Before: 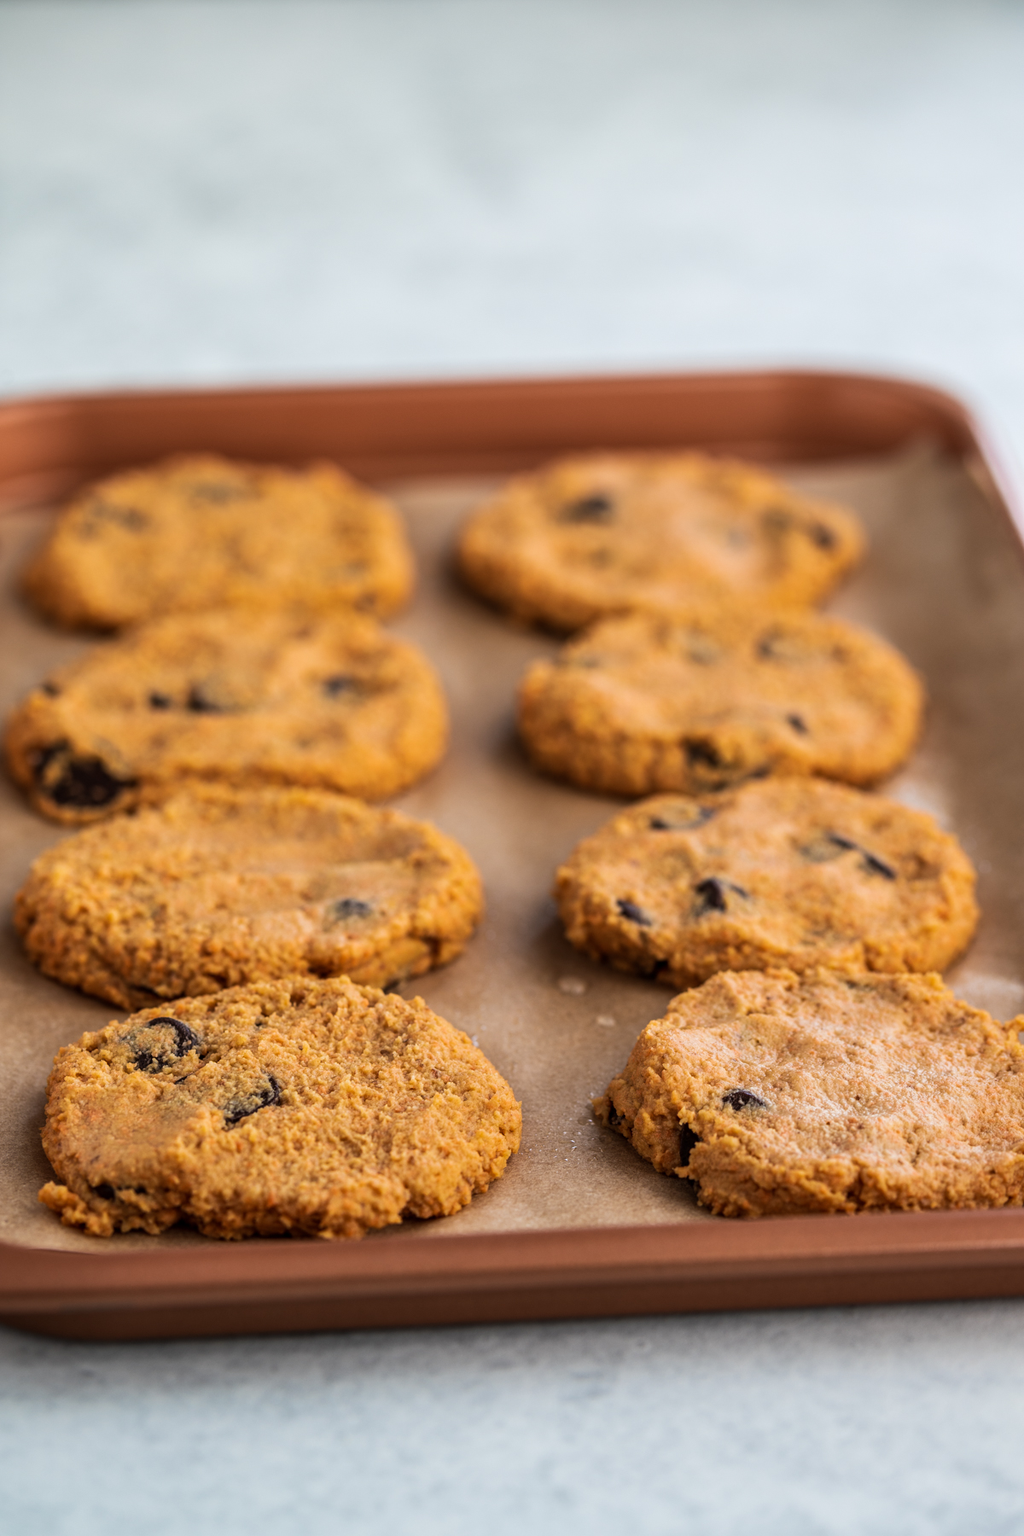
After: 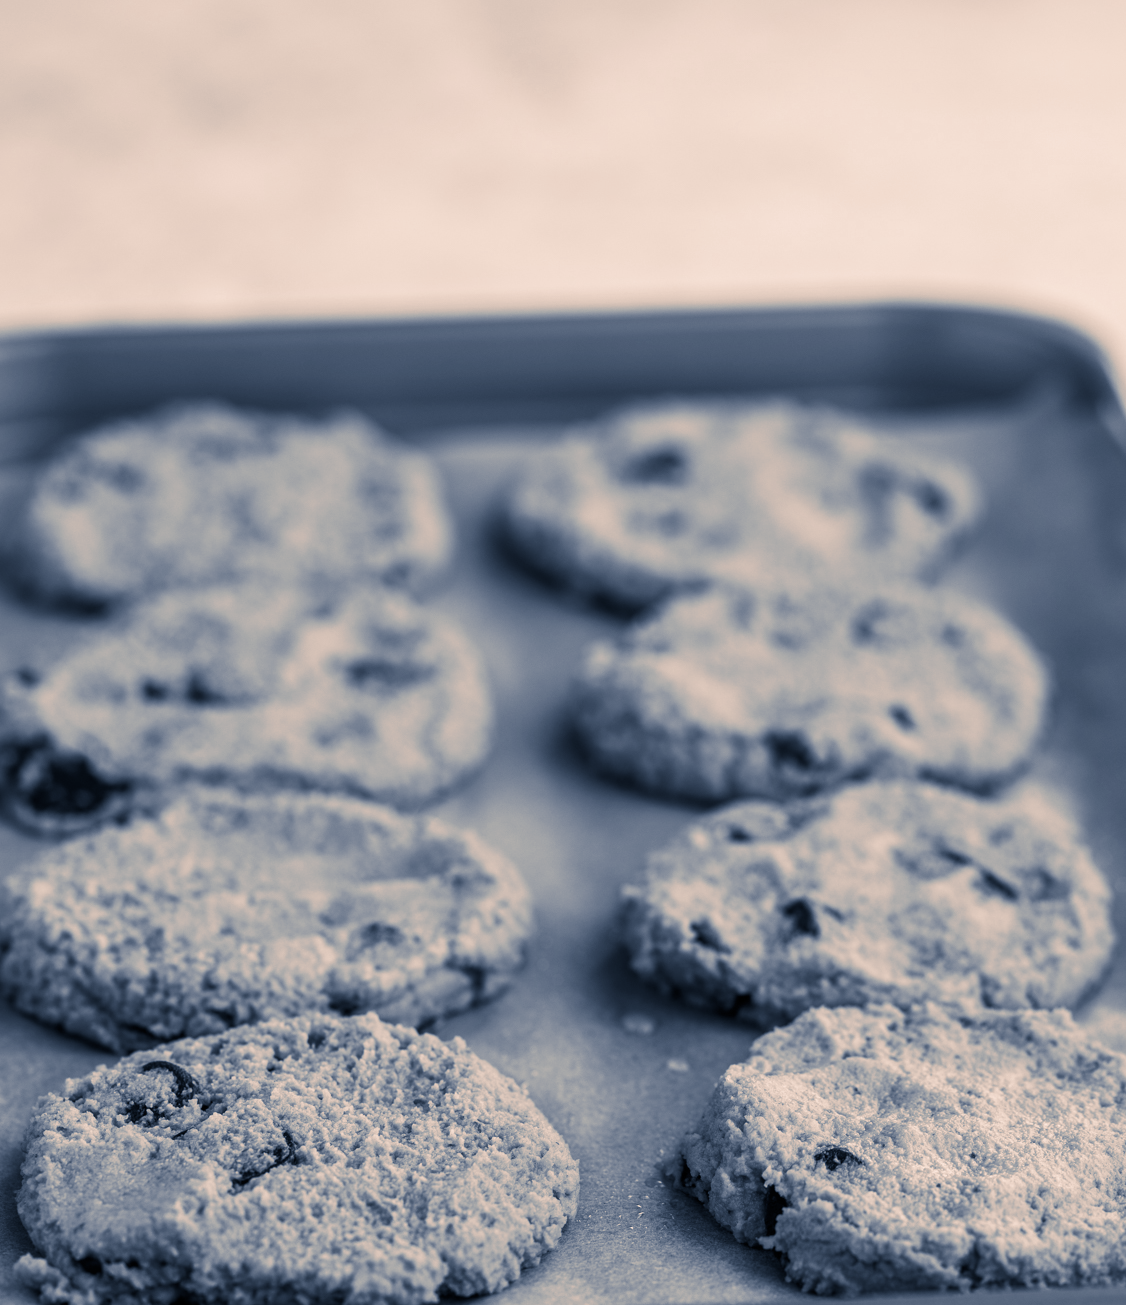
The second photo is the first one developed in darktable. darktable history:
crop: left 2.737%, top 7.287%, right 3.421%, bottom 20.179%
split-toning: shadows › hue 226.8°, shadows › saturation 0.56, highlights › hue 28.8°, balance -40, compress 0%
monochrome: a 32, b 64, size 2.3
